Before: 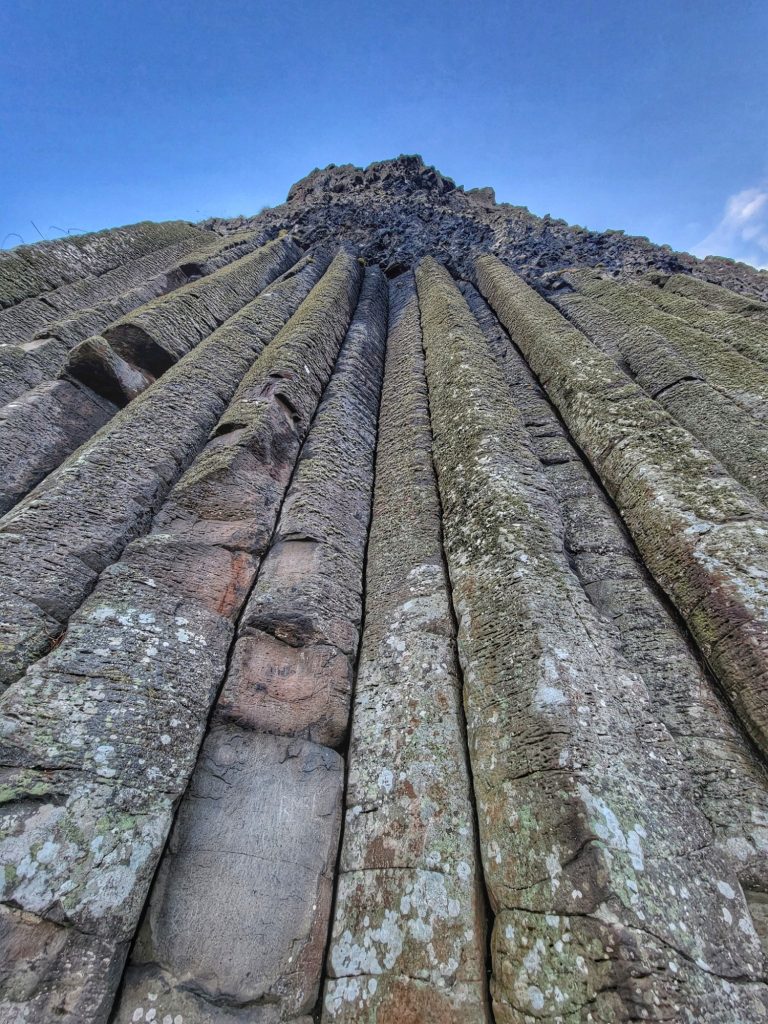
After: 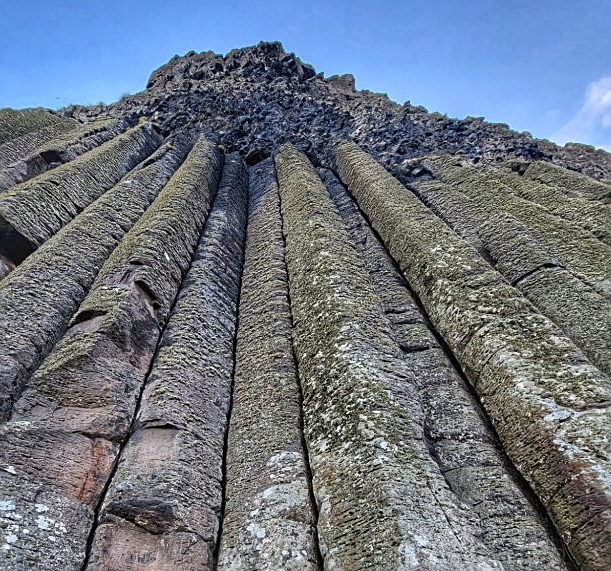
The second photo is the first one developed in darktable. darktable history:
sharpen: on, module defaults
crop: left 18.264%, top 11.081%, right 2.09%, bottom 33.069%
contrast brightness saturation: contrast 0.141
